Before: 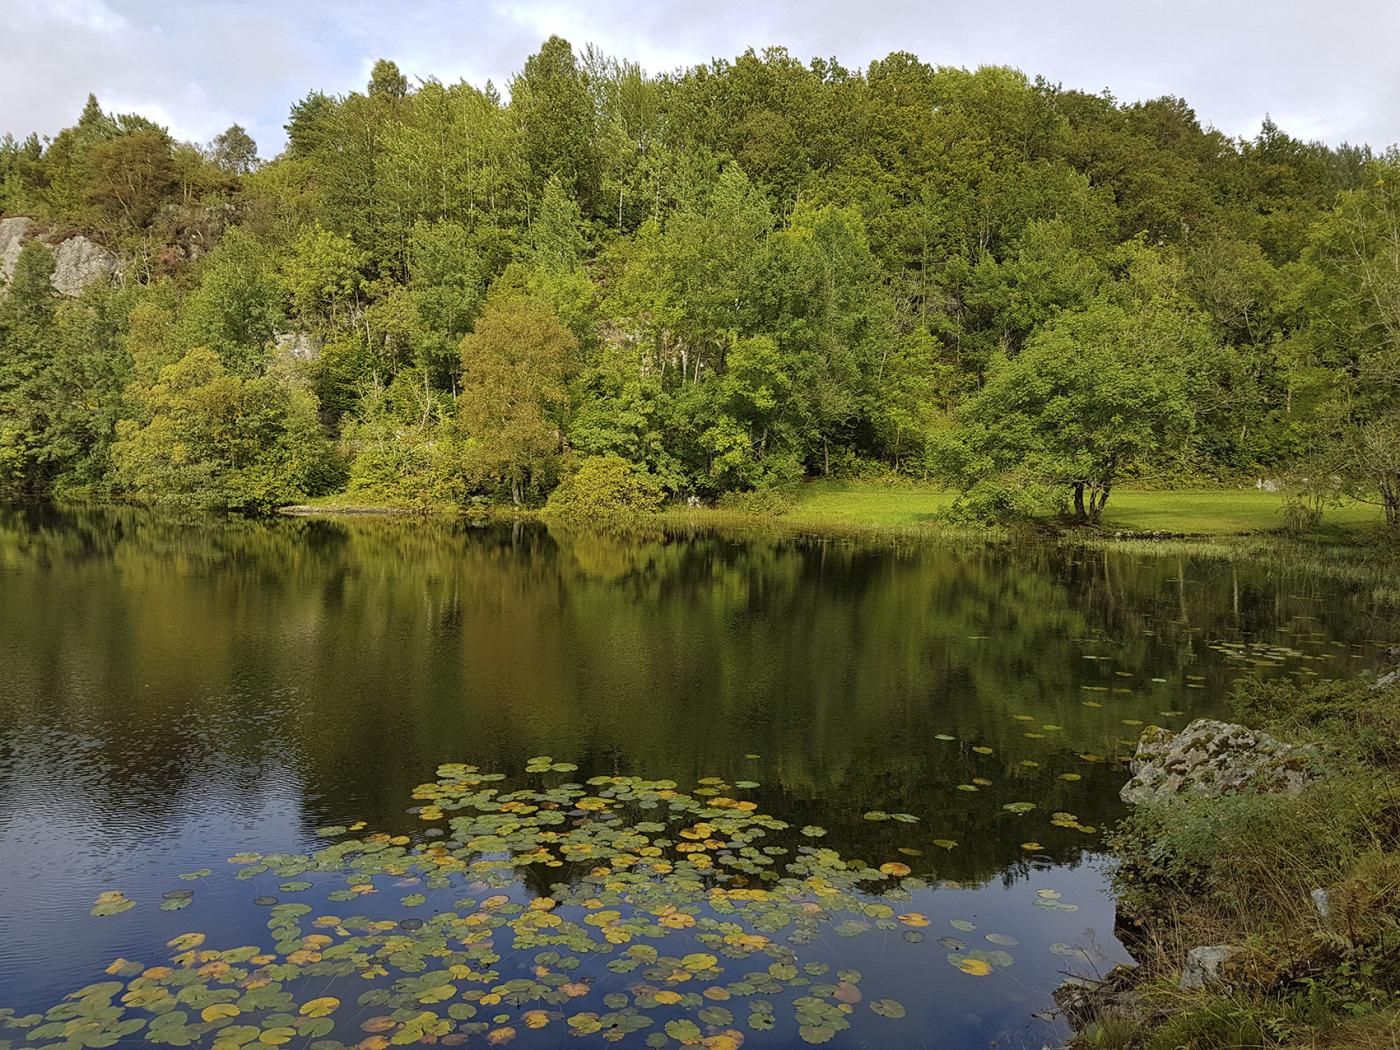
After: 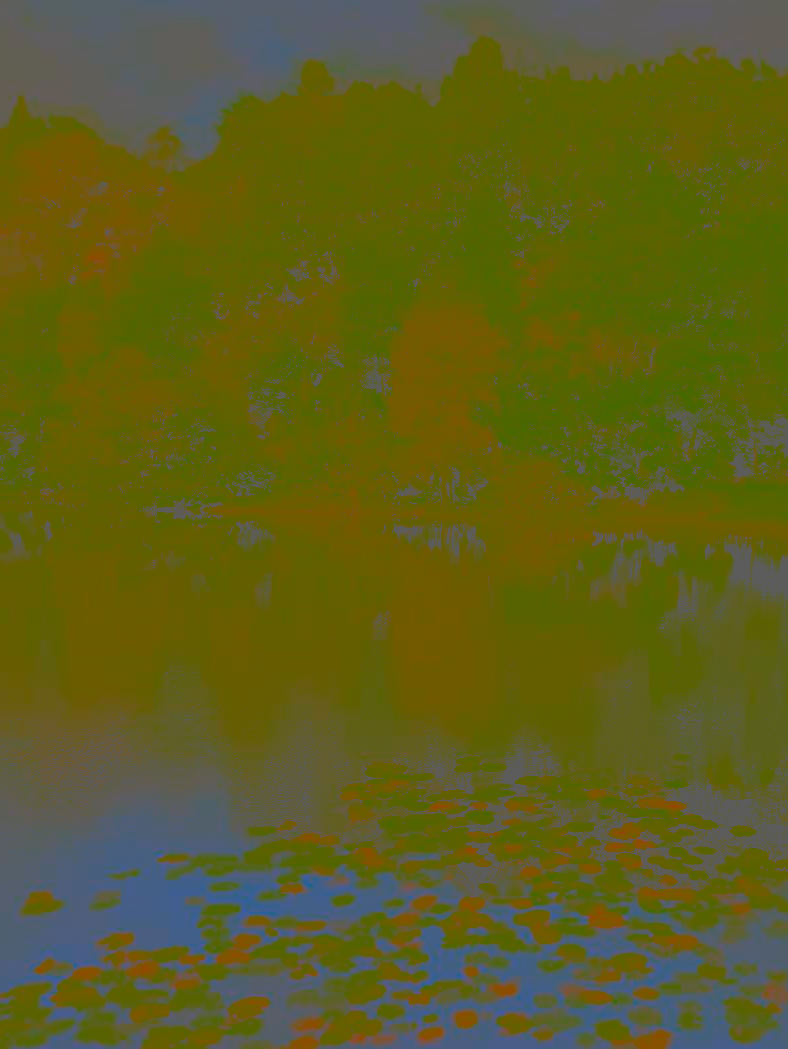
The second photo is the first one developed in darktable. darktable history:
white balance: red 1.029, blue 0.92
crop: left 5.114%, right 38.589%
rgb levels: levels [[0.013, 0.434, 0.89], [0, 0.5, 1], [0, 0.5, 1]]
contrast brightness saturation: contrast -0.99, brightness -0.17, saturation 0.75
